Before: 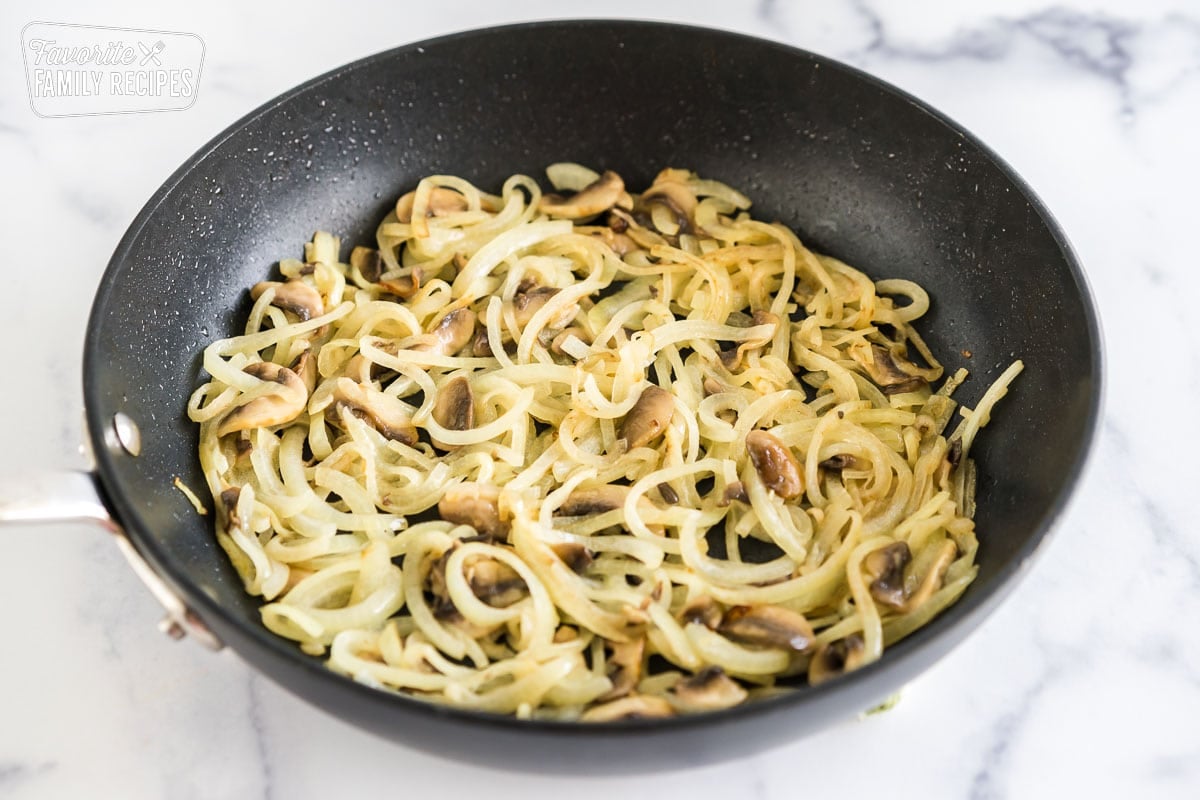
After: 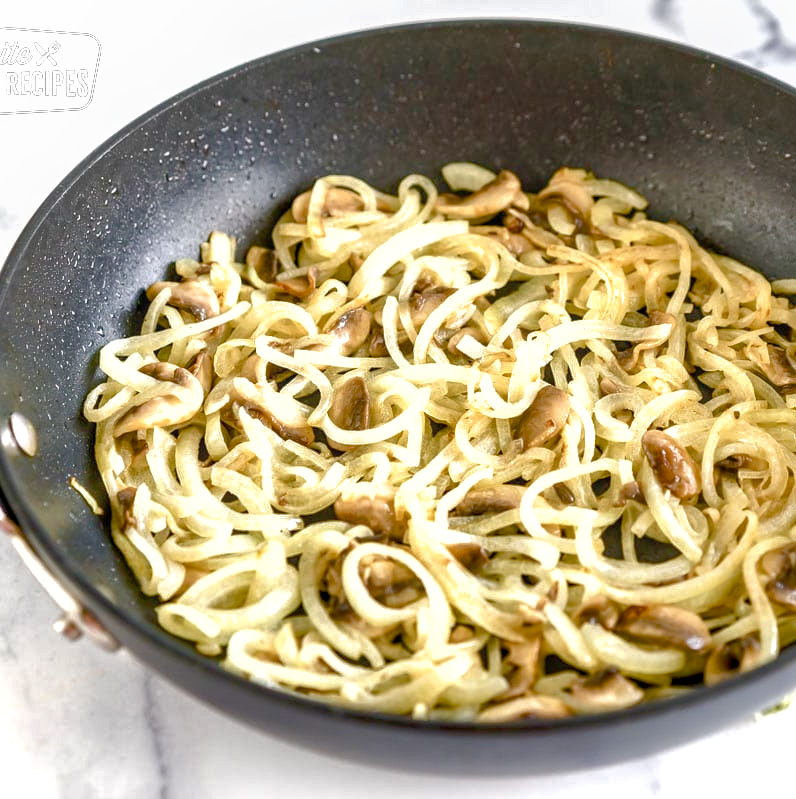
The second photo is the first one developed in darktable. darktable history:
shadows and highlights: on, module defaults
exposure: exposure 0.437 EV, compensate highlight preservation false
crop and rotate: left 8.748%, right 24.908%
haze removal: compatibility mode true, adaptive false
local contrast: on, module defaults
color balance rgb: power › hue 62.18°, linear chroma grading › shadows 31.486%, linear chroma grading › global chroma -1.896%, linear chroma grading › mid-tones 4.06%, perceptual saturation grading › global saturation 20%, perceptual saturation grading › highlights -48.896%, perceptual saturation grading › shadows 25.242%
